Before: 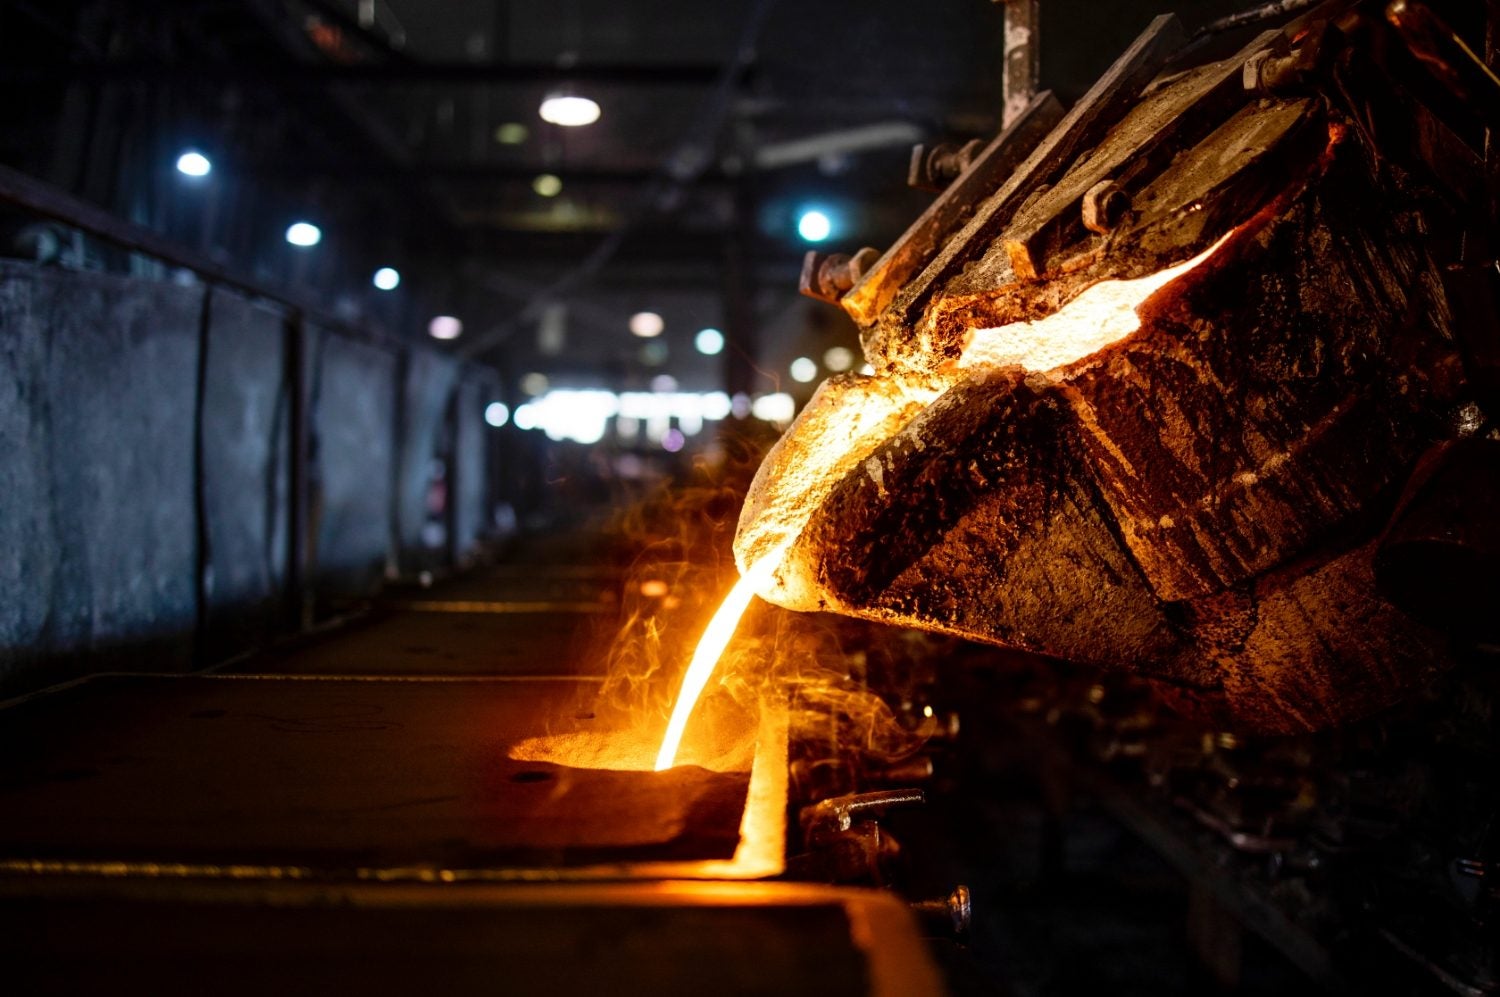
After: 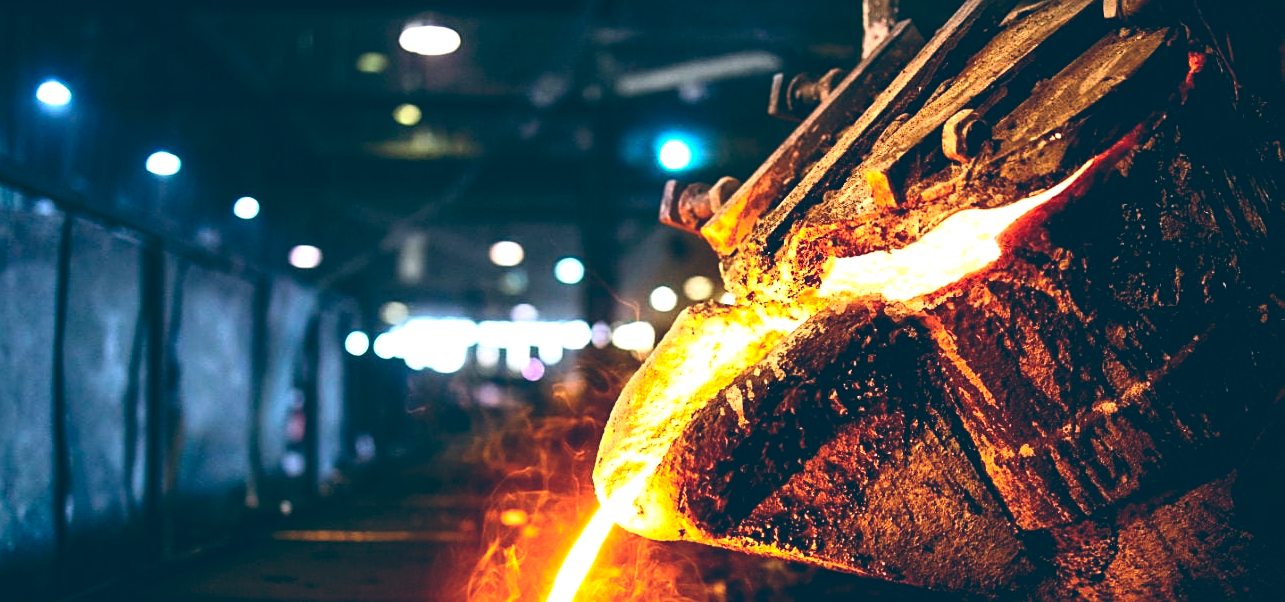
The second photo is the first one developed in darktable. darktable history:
contrast brightness saturation: contrast 0.2, brightness 0.16, saturation 0.22
sharpen: on, module defaults
color balance: lift [1.016, 0.983, 1, 1.017], gamma [0.958, 1, 1, 1], gain [0.981, 1.007, 0.993, 1.002], input saturation 118.26%, contrast 13.43%, contrast fulcrum 21.62%, output saturation 82.76%
crop and rotate: left 9.345%, top 7.22%, right 4.982%, bottom 32.331%
exposure: exposure 0.6 EV, compensate highlight preservation false
